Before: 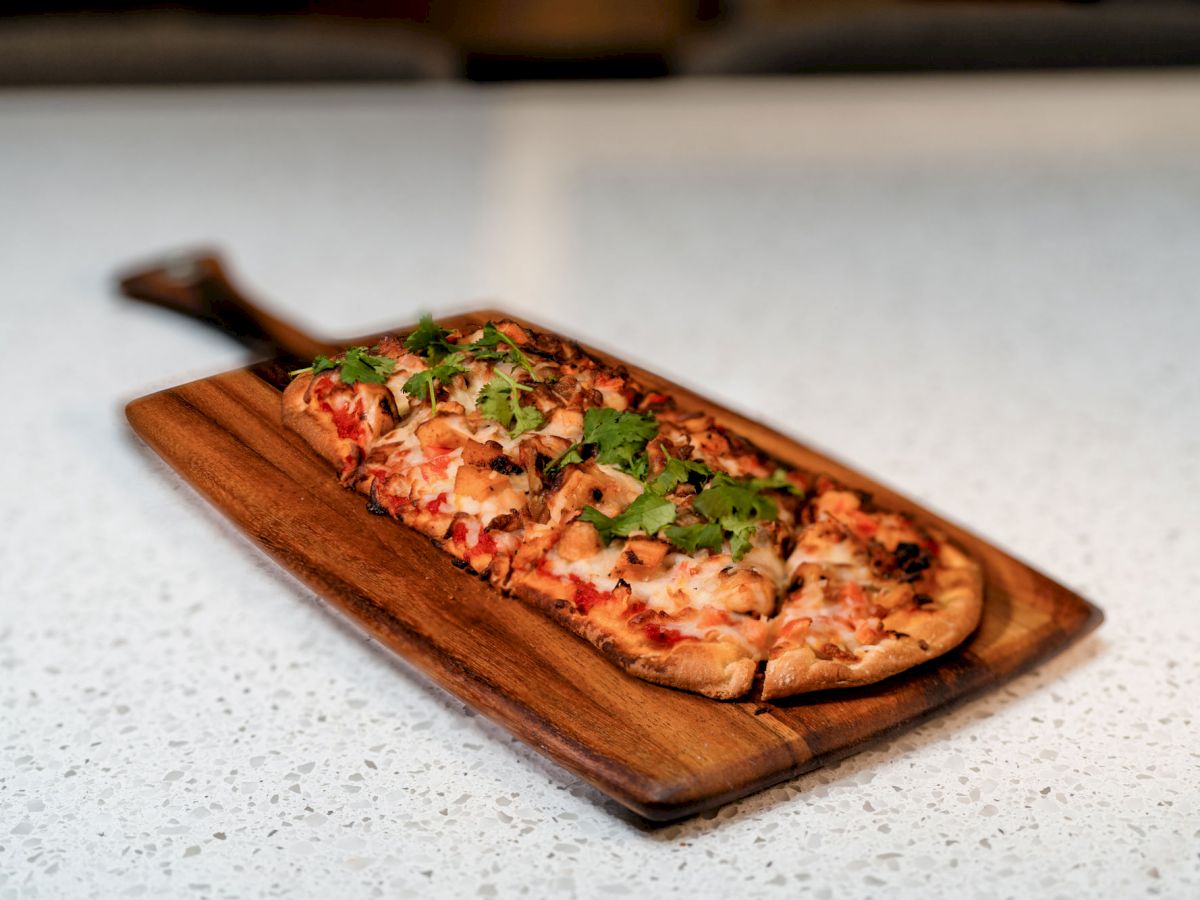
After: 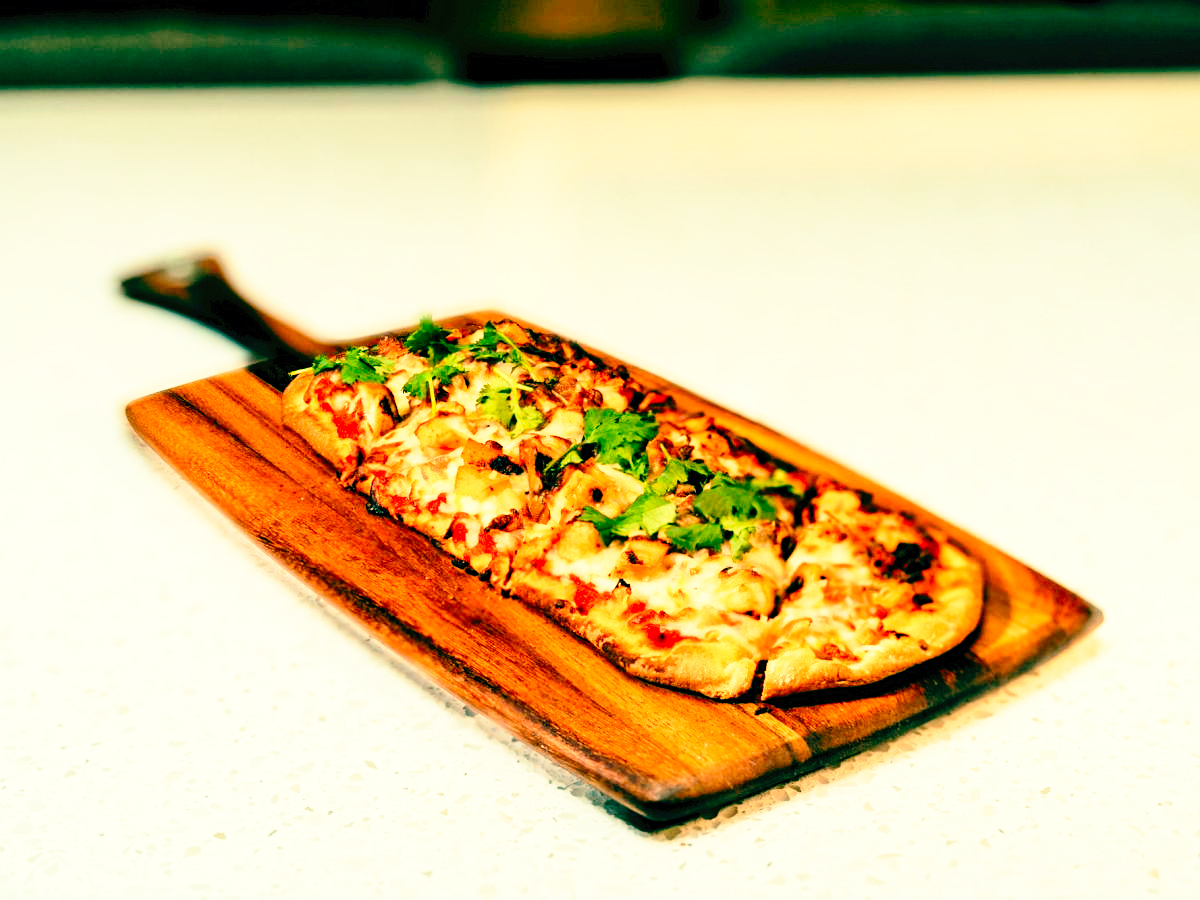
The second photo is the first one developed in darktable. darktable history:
base curve: curves: ch0 [(0, 0) (0.012, 0.01) (0.073, 0.168) (0.31, 0.711) (0.645, 0.957) (1, 1)], preserve colors none
contrast brightness saturation: contrast 0.2, brightness 0.16, saturation 0.22
color balance: mode lift, gamma, gain (sRGB), lift [1, 0.69, 1, 1], gamma [1, 1.482, 1, 1], gain [1, 1, 1, 0.802]
